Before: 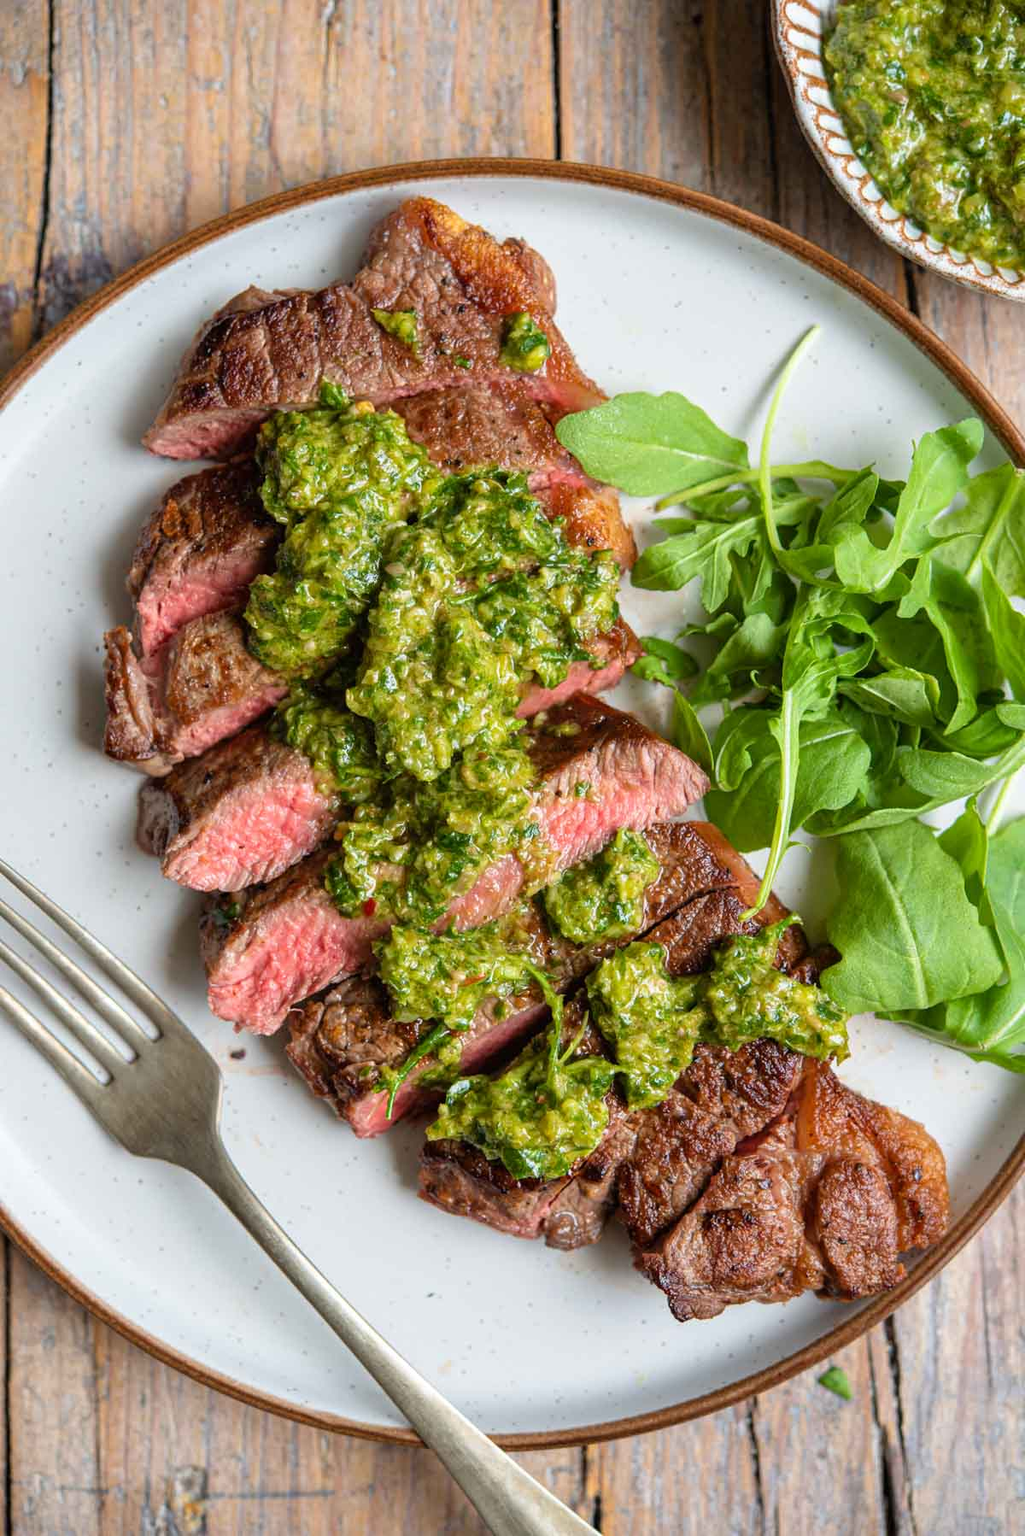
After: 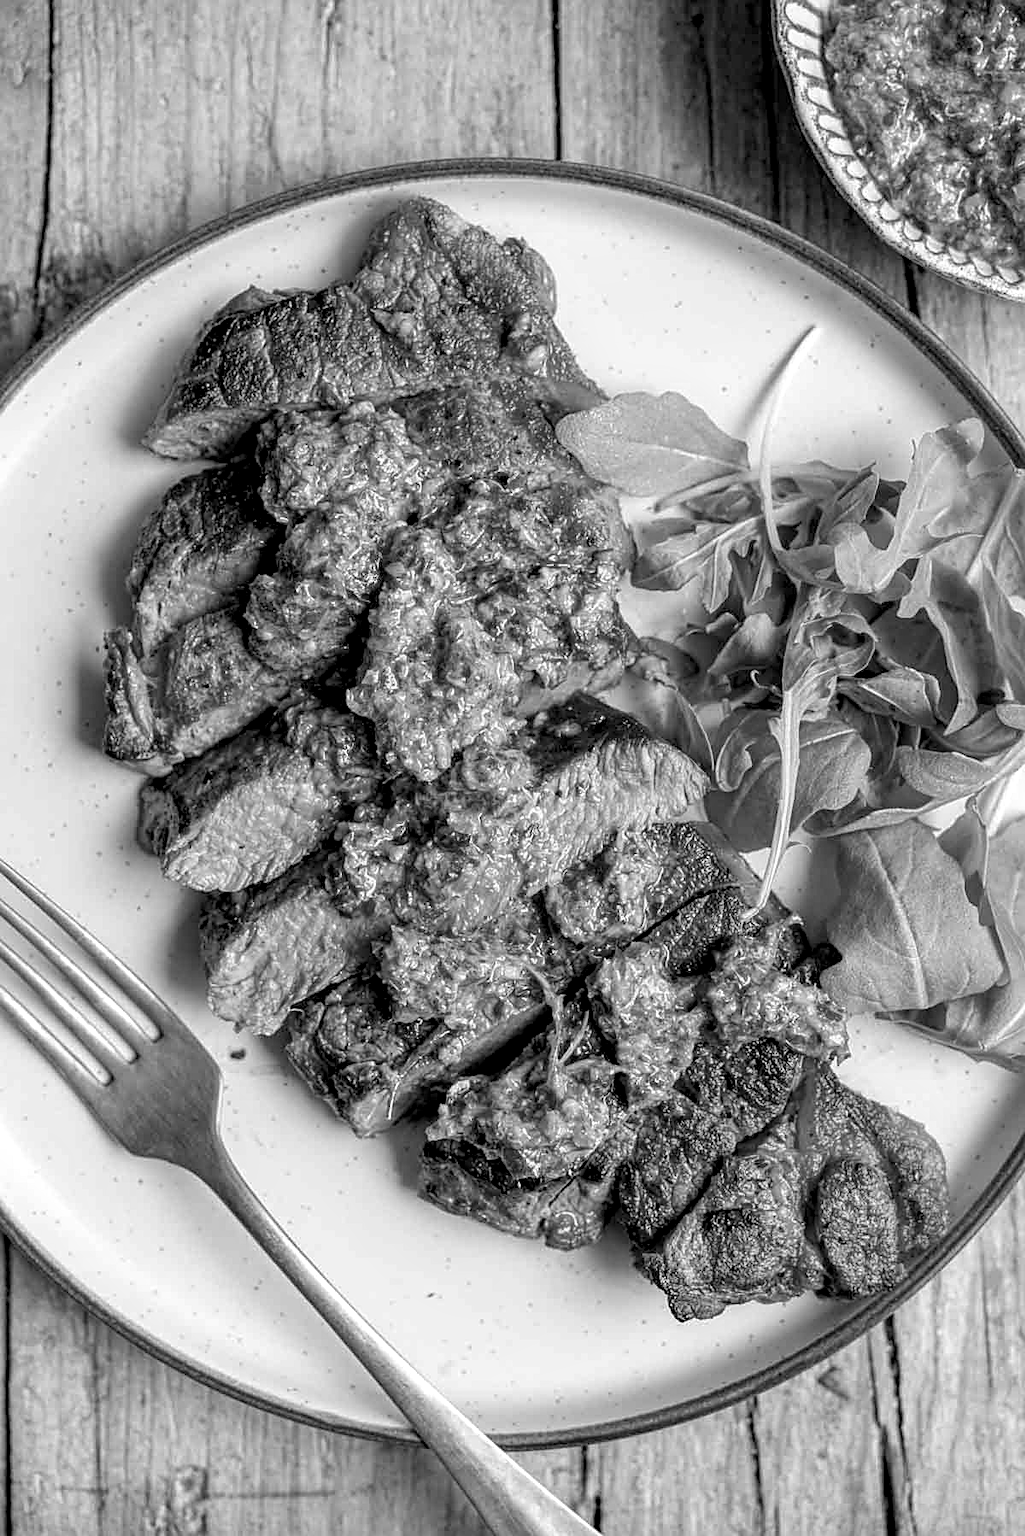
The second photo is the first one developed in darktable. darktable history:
local contrast: on, module defaults
monochrome: size 1
exposure: black level correction 0.007, exposure 0.093 EV, compensate highlight preservation false
sharpen: on, module defaults
